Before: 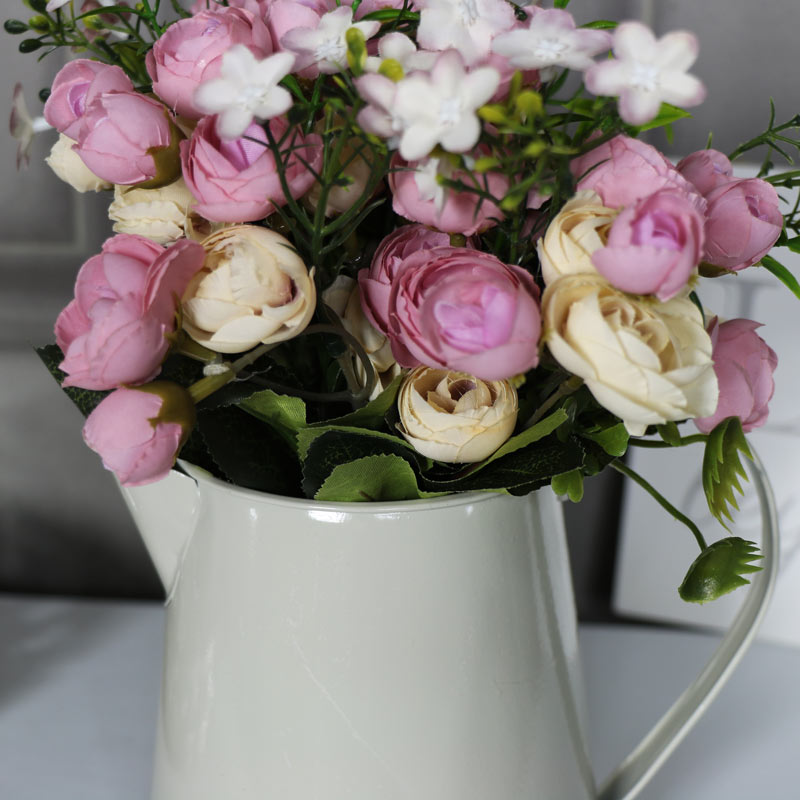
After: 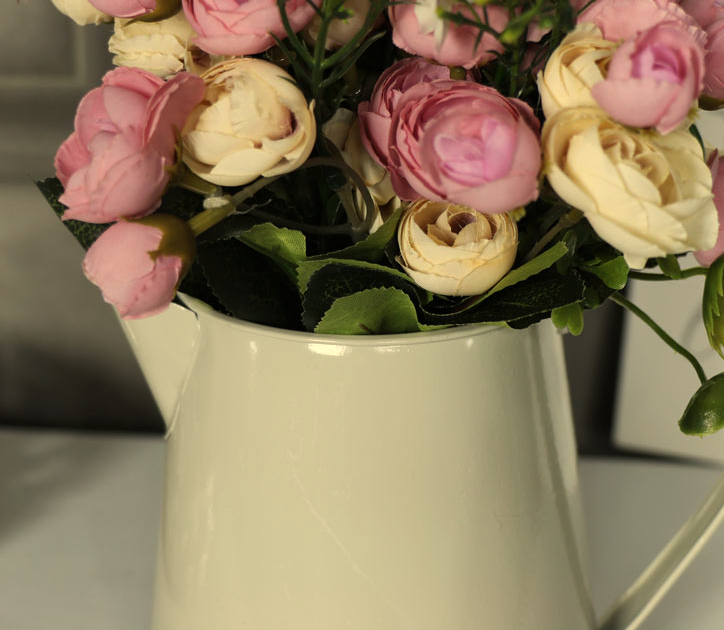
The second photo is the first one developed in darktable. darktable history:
white balance: red 1.08, blue 0.791
crop: top 20.916%, right 9.437%, bottom 0.316%
